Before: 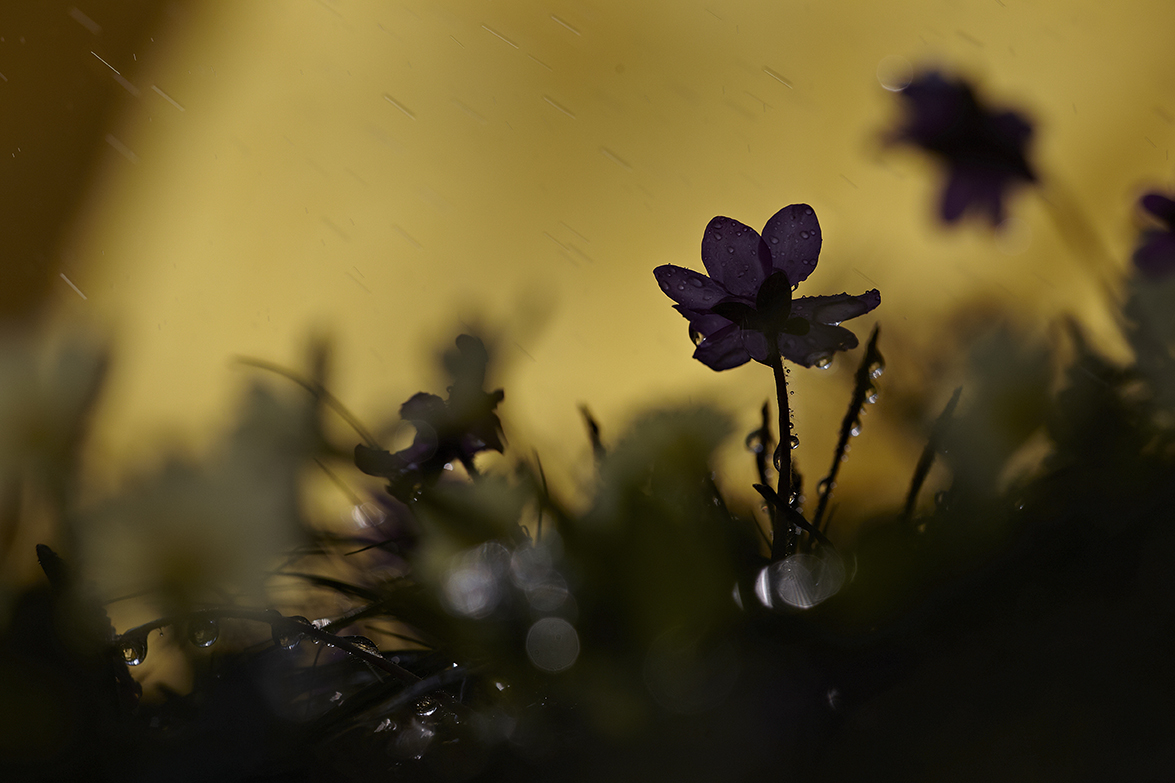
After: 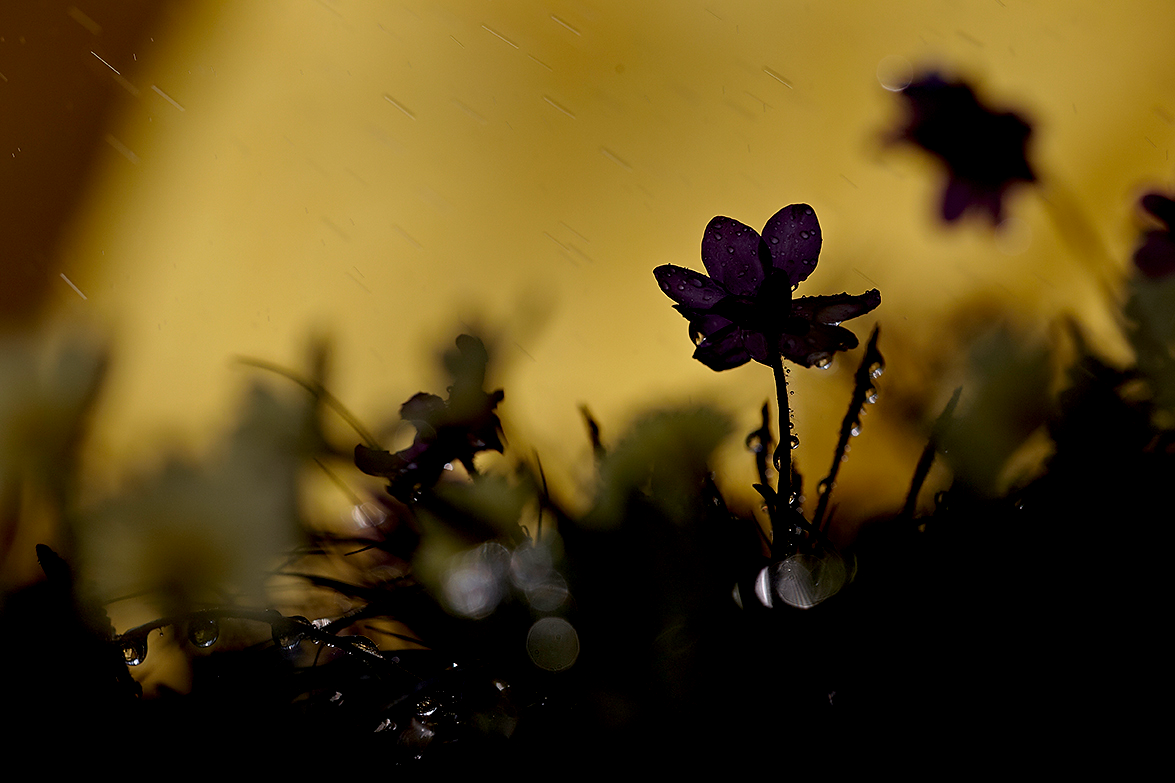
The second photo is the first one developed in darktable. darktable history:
exposure: black level correction 0.009, compensate highlight preservation false
sharpen: radius 1.031, threshold 0.885
